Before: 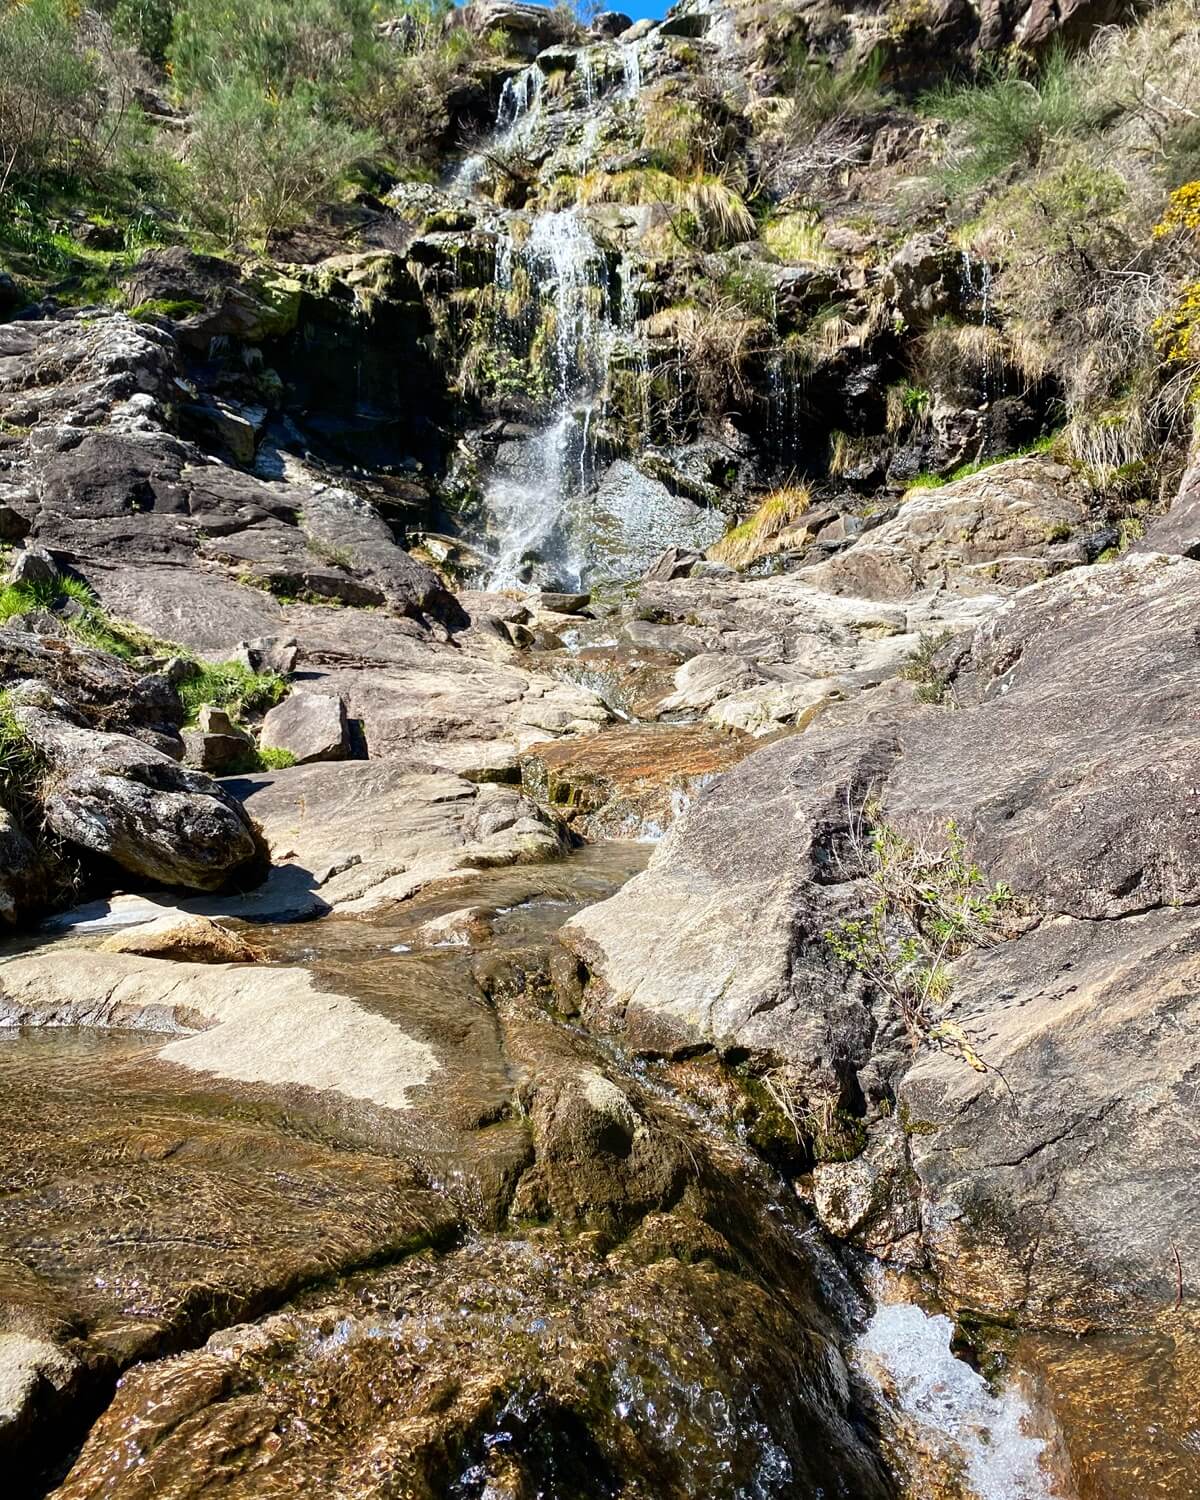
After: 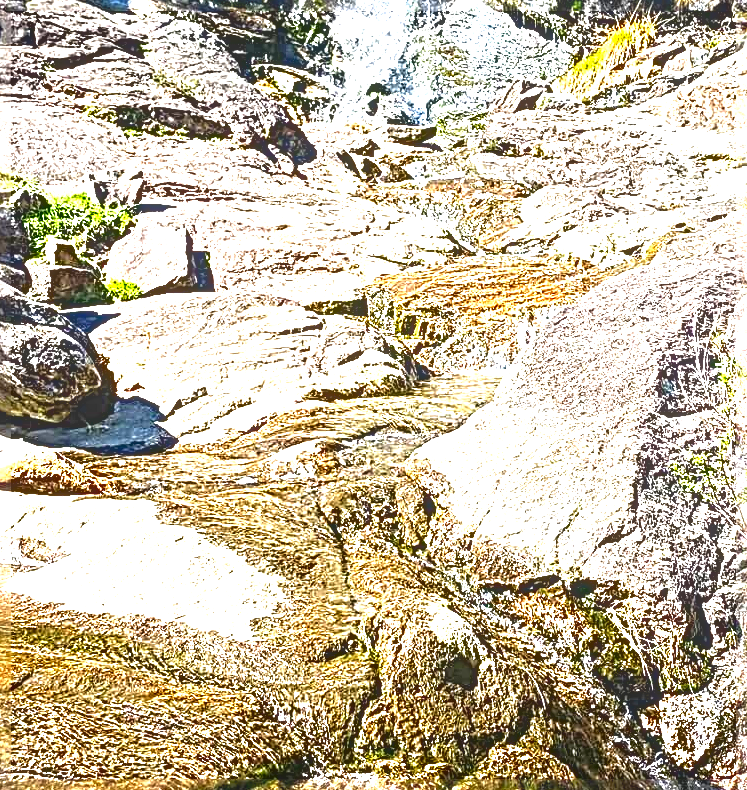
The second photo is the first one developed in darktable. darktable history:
exposure: black level correction 0, exposure 1.67 EV, compensate highlight preservation false
contrast brightness saturation: contrast -0.075, brightness -0.037, saturation -0.114
crop: left 12.89%, top 31.251%, right 24.782%, bottom 16.02%
color zones: curves: ch0 [(0, 0.425) (0.143, 0.422) (0.286, 0.42) (0.429, 0.419) (0.571, 0.419) (0.714, 0.42) (0.857, 0.422) (1, 0.425)]; ch1 [(0, 0.666) (0.143, 0.669) (0.286, 0.671) (0.429, 0.67) (0.571, 0.67) (0.714, 0.67) (0.857, 0.67) (1, 0.666)]
local contrast: on, module defaults
sharpen: radius 4.051, amount 1.99
tone equalizer: -8 EV 0.001 EV, -7 EV -0.002 EV, -6 EV 0.003 EV, -5 EV -0.033 EV, -4 EV -0.117 EV, -3 EV -0.194 EV, -2 EV 0.261 EV, -1 EV 0.719 EV, +0 EV 0.482 EV, smoothing diameter 2.12%, edges refinement/feathering 21.2, mask exposure compensation -1.57 EV, filter diffusion 5
